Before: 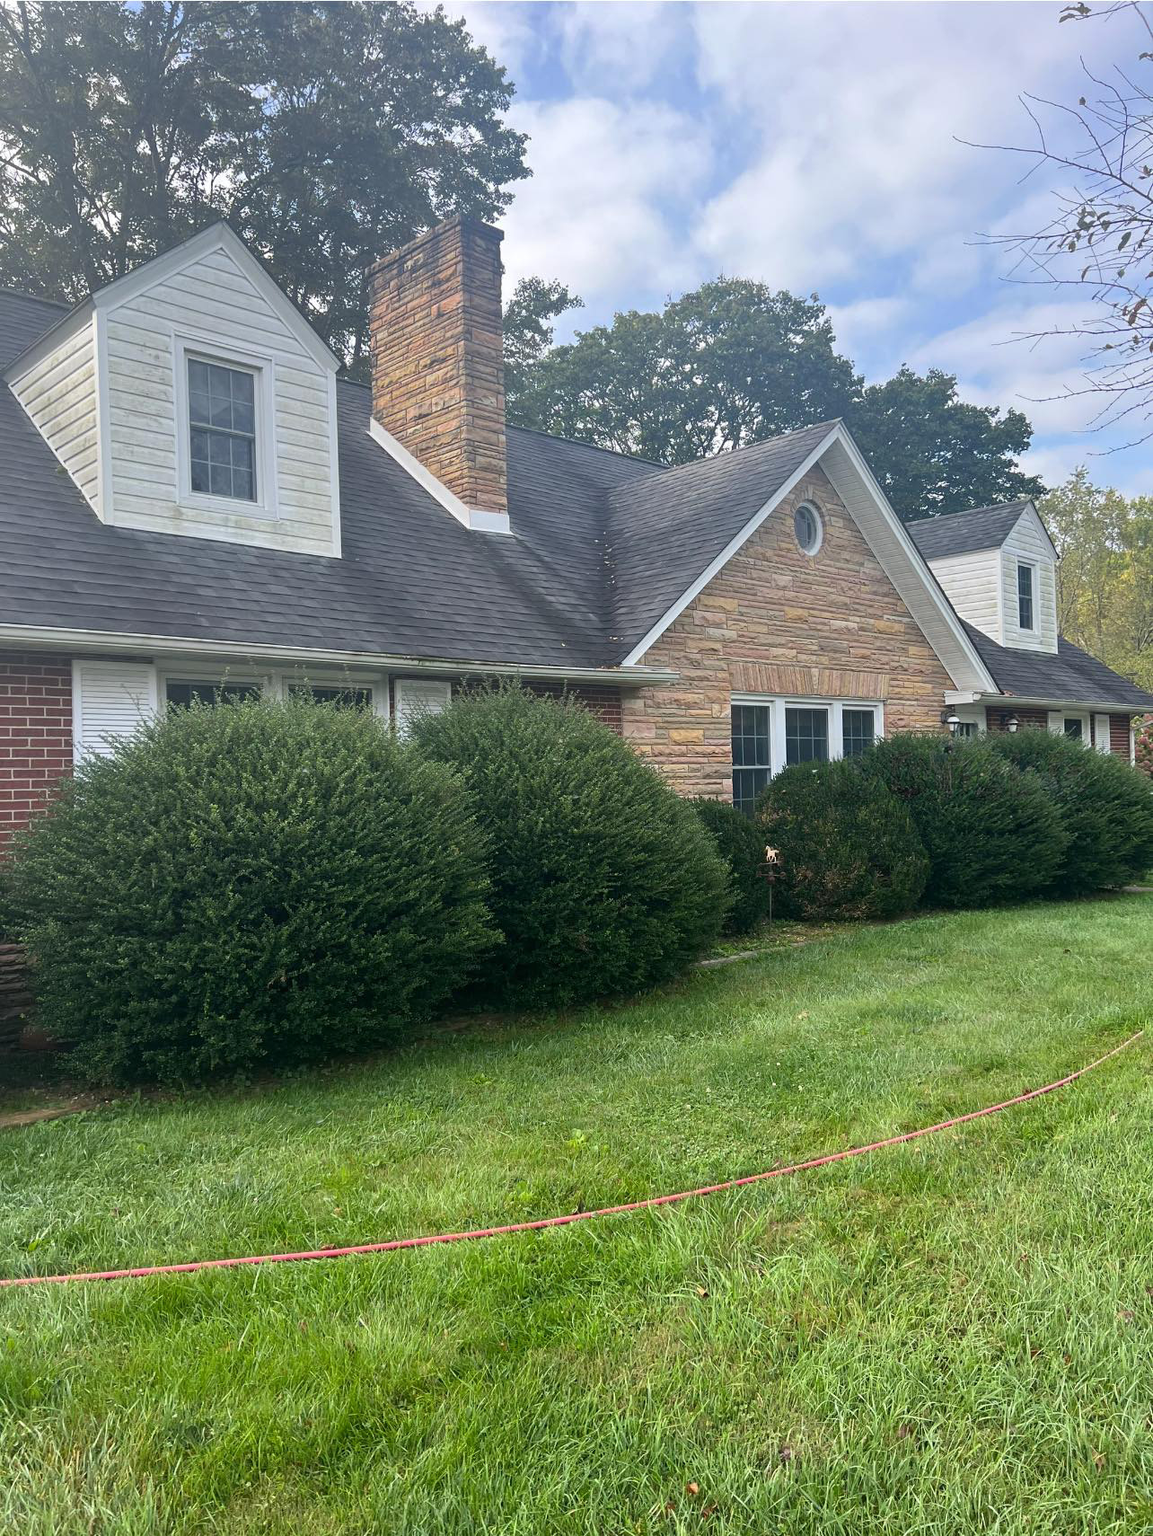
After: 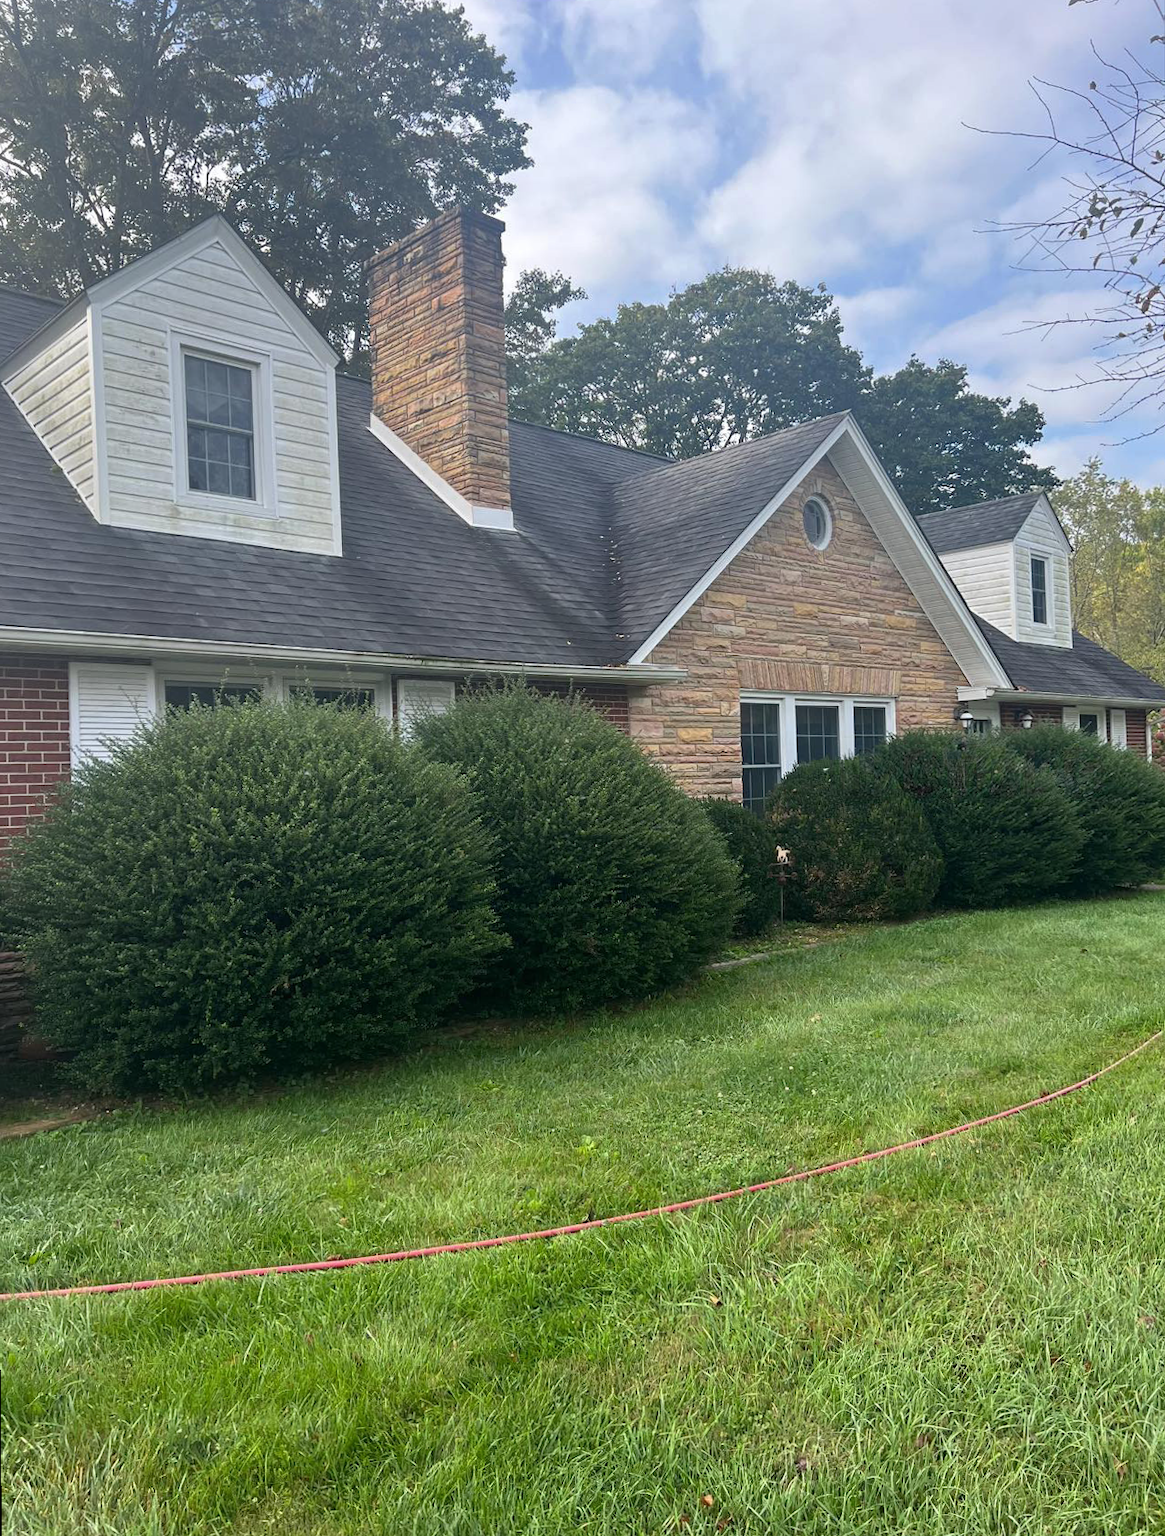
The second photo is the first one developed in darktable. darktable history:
rotate and perspective: rotation -0.45°, automatic cropping original format, crop left 0.008, crop right 0.992, crop top 0.012, crop bottom 0.988
base curve: curves: ch0 [(0, 0) (0.303, 0.277) (1, 1)]
